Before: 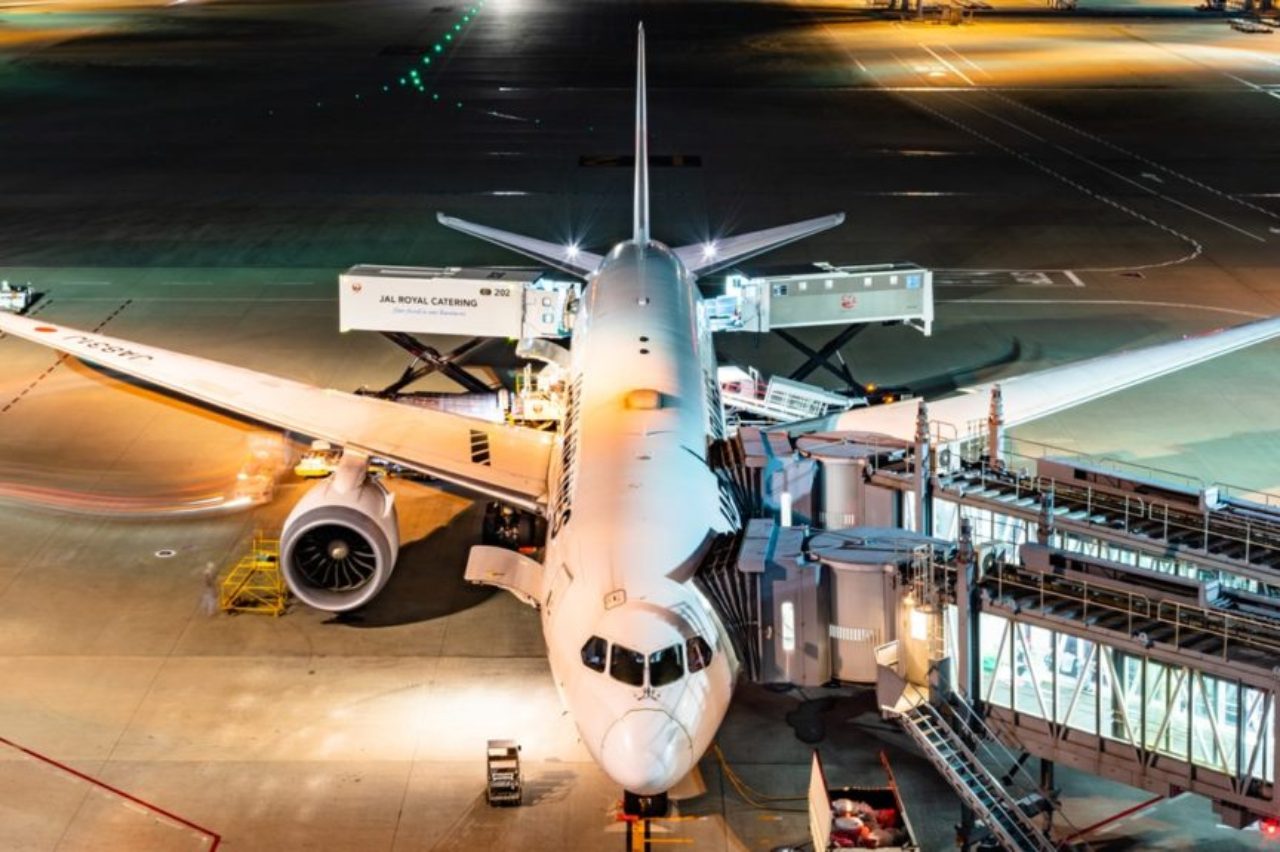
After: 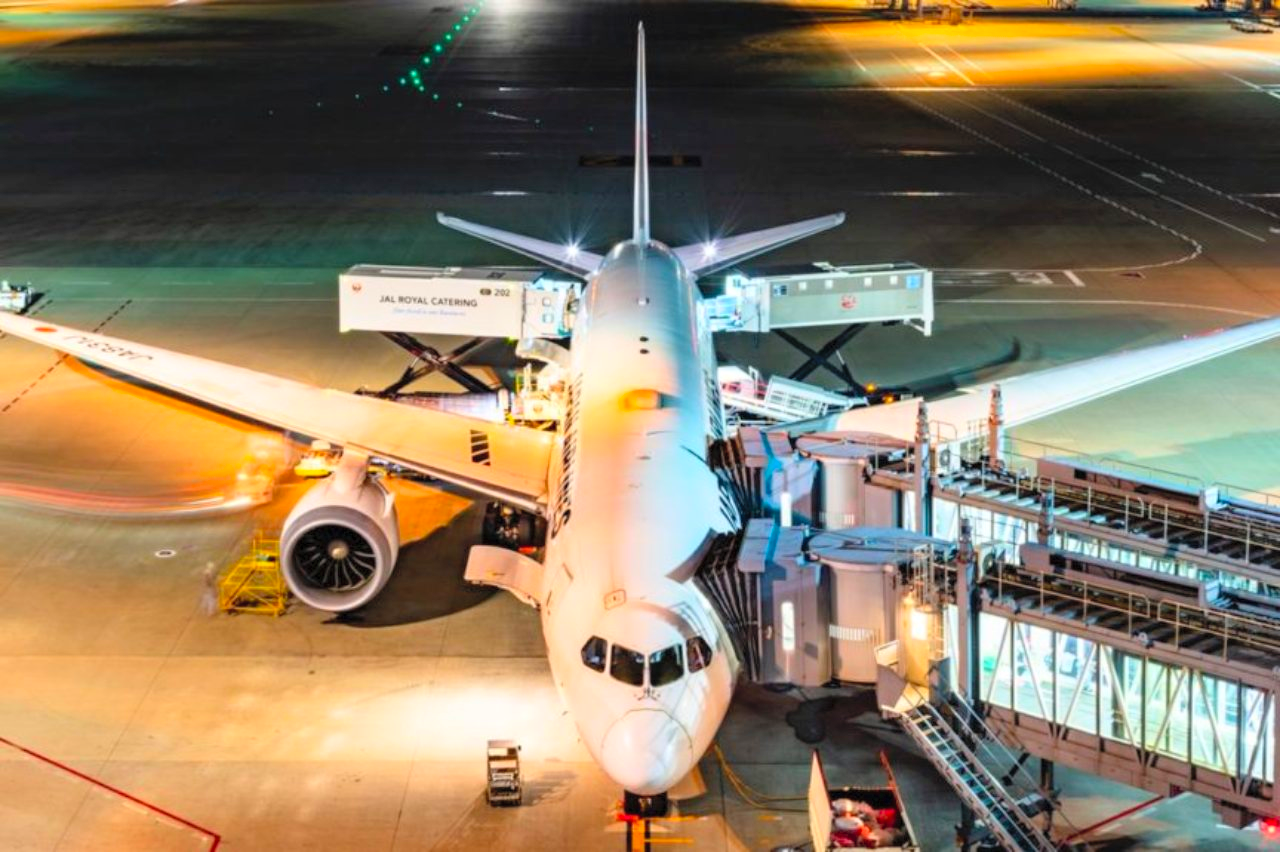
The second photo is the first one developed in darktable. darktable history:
tone equalizer: on, module defaults
contrast brightness saturation: contrast 0.066, brightness 0.171, saturation 0.419
